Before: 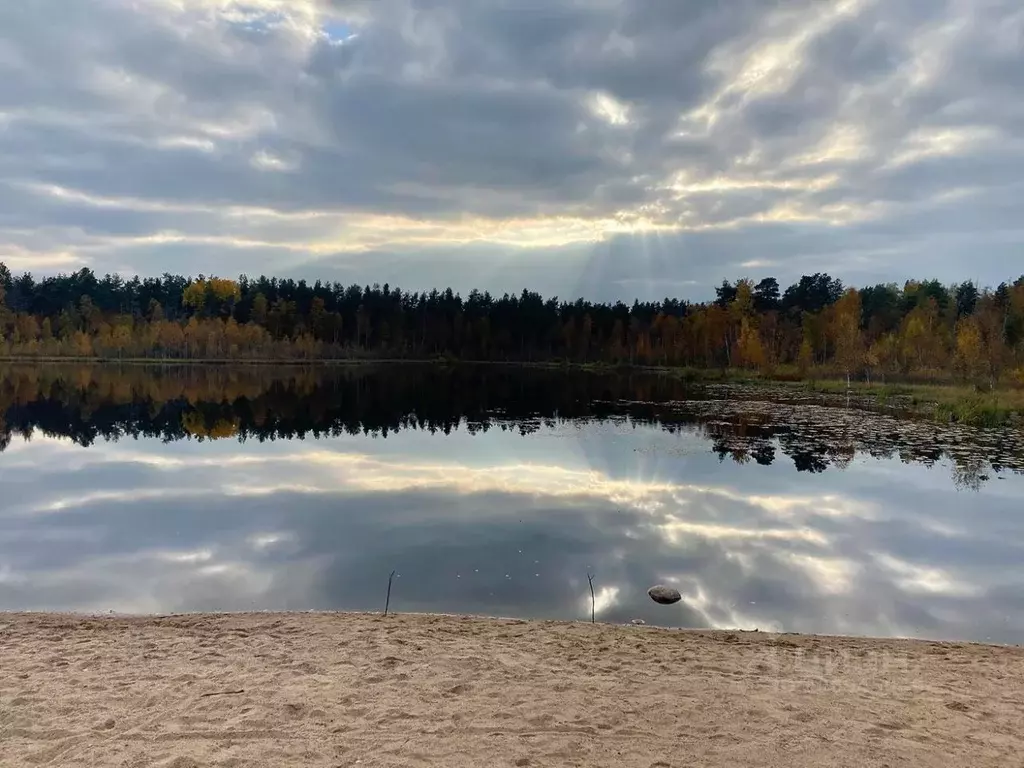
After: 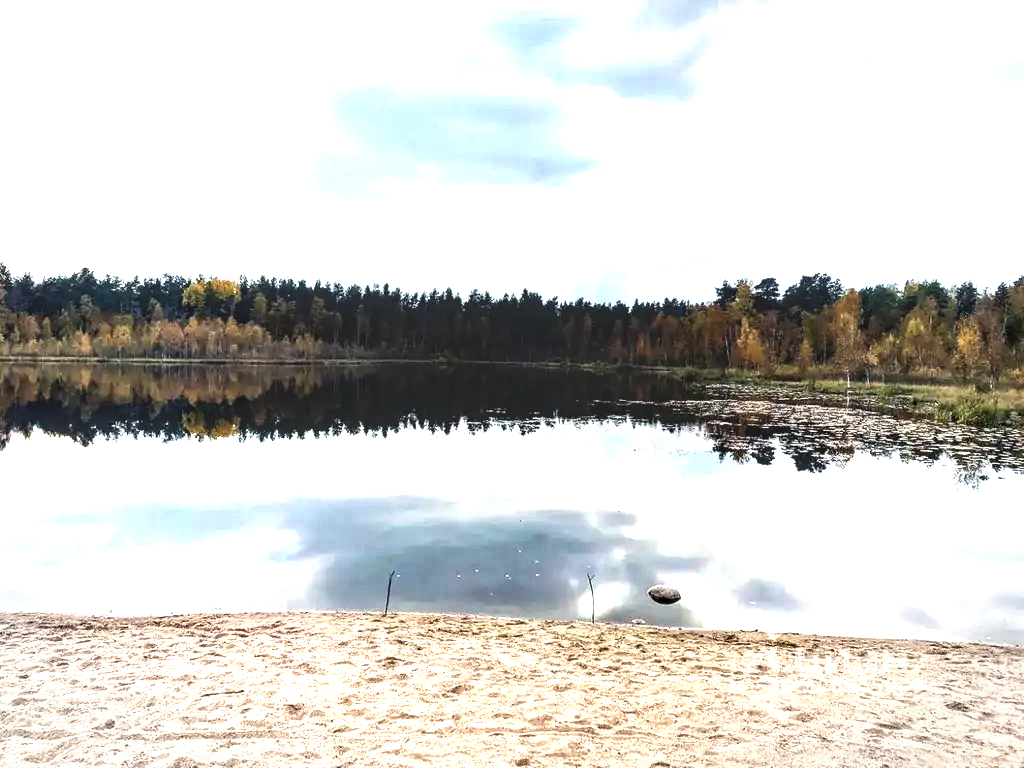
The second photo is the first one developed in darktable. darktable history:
exposure: black level correction 0, exposure 1.199 EV, compensate highlight preservation false
vignetting: fall-off start 90.48%, fall-off radius 39.06%, brightness -0.198, width/height ratio 1.219, shape 1.29, unbound false
tone equalizer: -8 EV -1.11 EV, -7 EV -1.05 EV, -6 EV -0.859 EV, -5 EV -0.572 EV, -3 EV 0.596 EV, -2 EV 0.841 EV, -1 EV 0.991 EV, +0 EV 1.07 EV, edges refinement/feathering 500, mask exposure compensation -1.57 EV, preserve details no
local contrast: detail 142%
